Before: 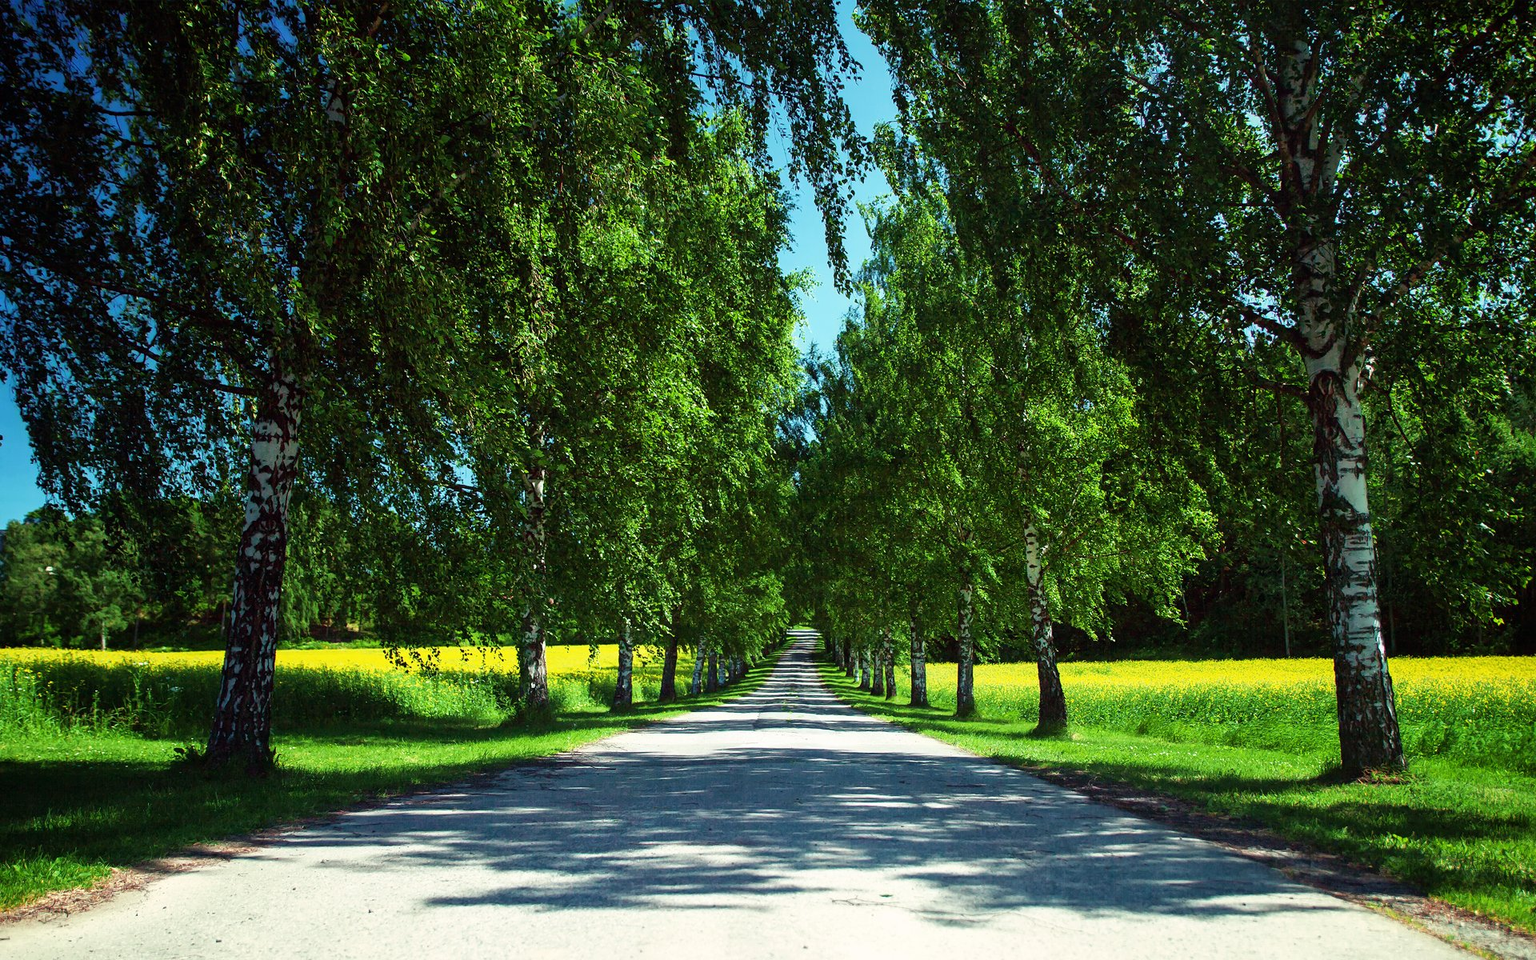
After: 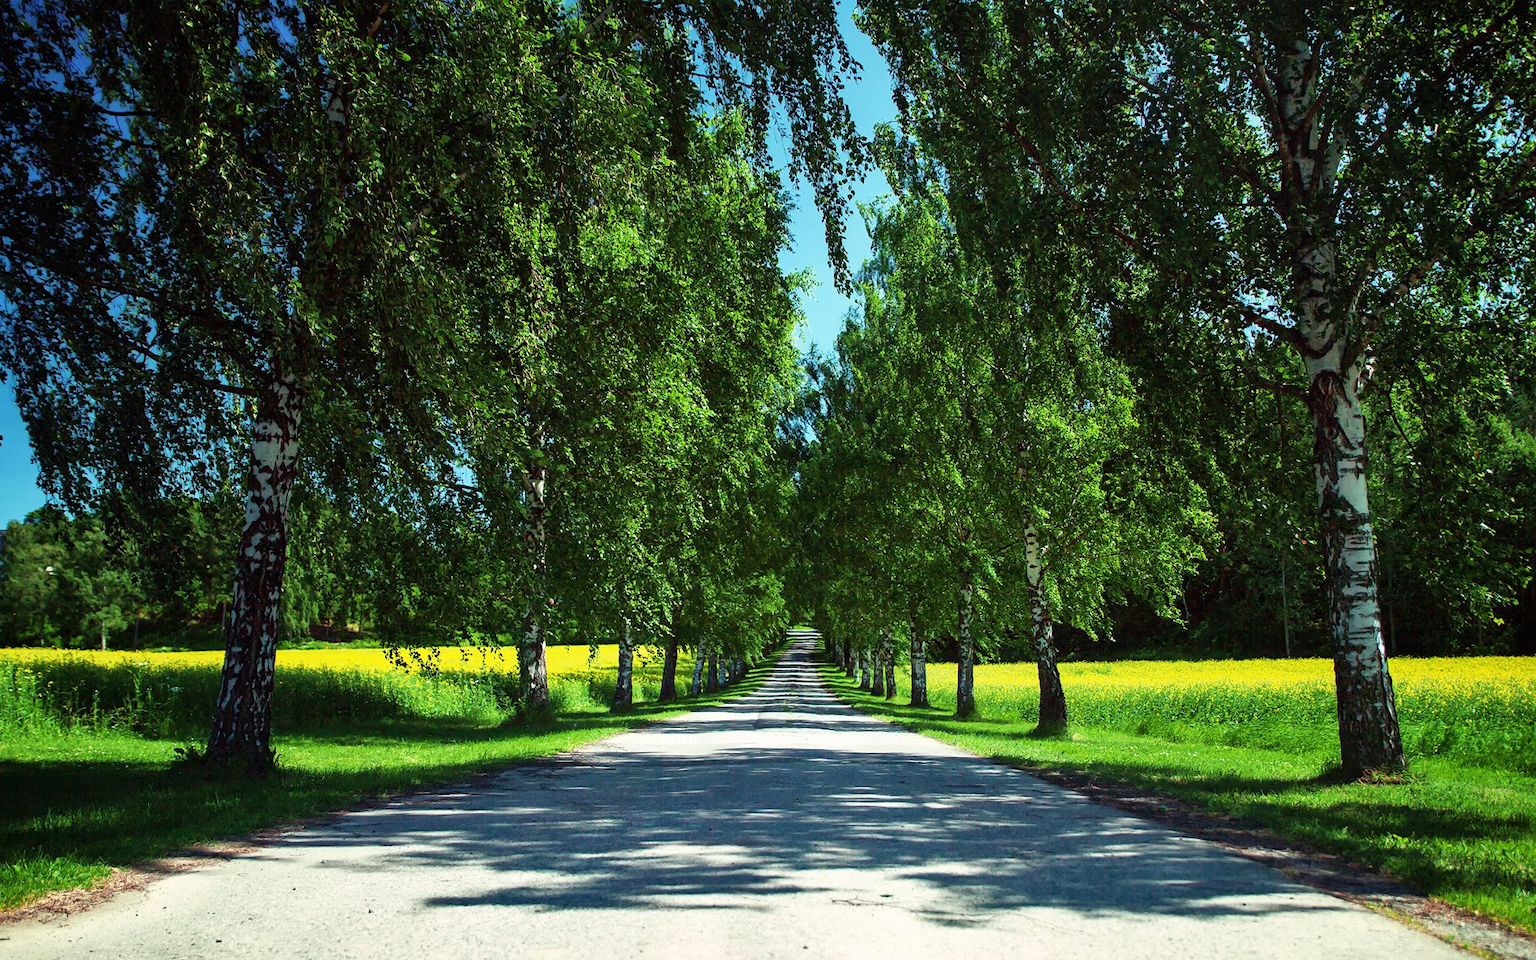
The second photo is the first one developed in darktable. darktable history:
shadows and highlights: radius 108.57, shadows 23.53, highlights -57.58, low approximation 0.01, soften with gaussian
